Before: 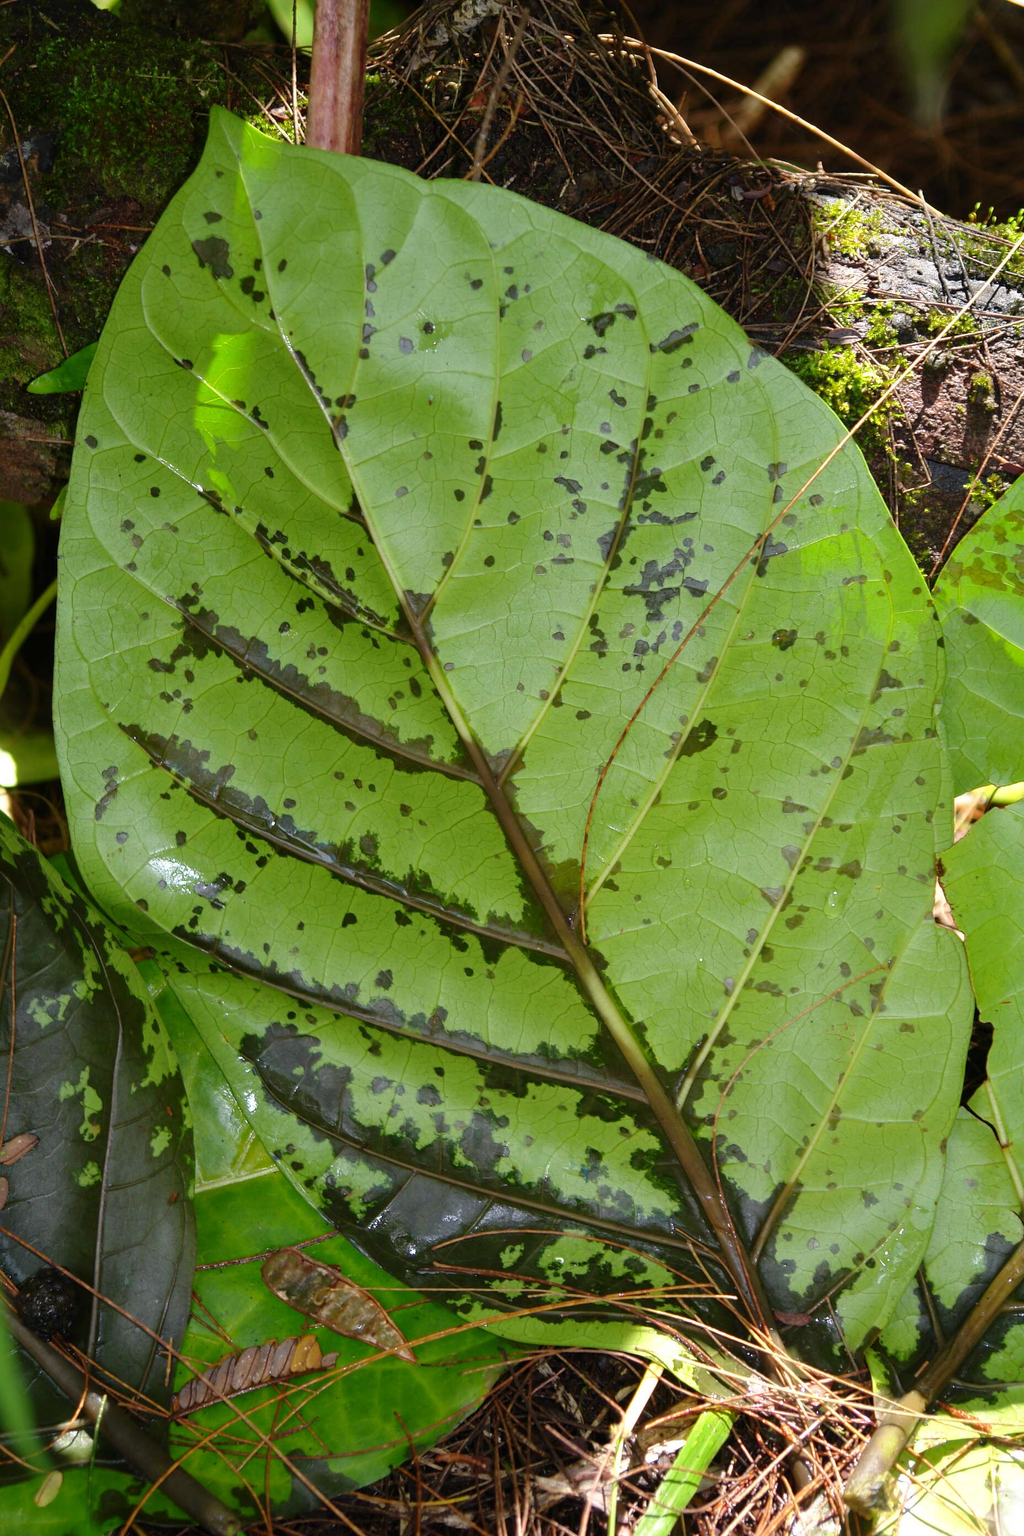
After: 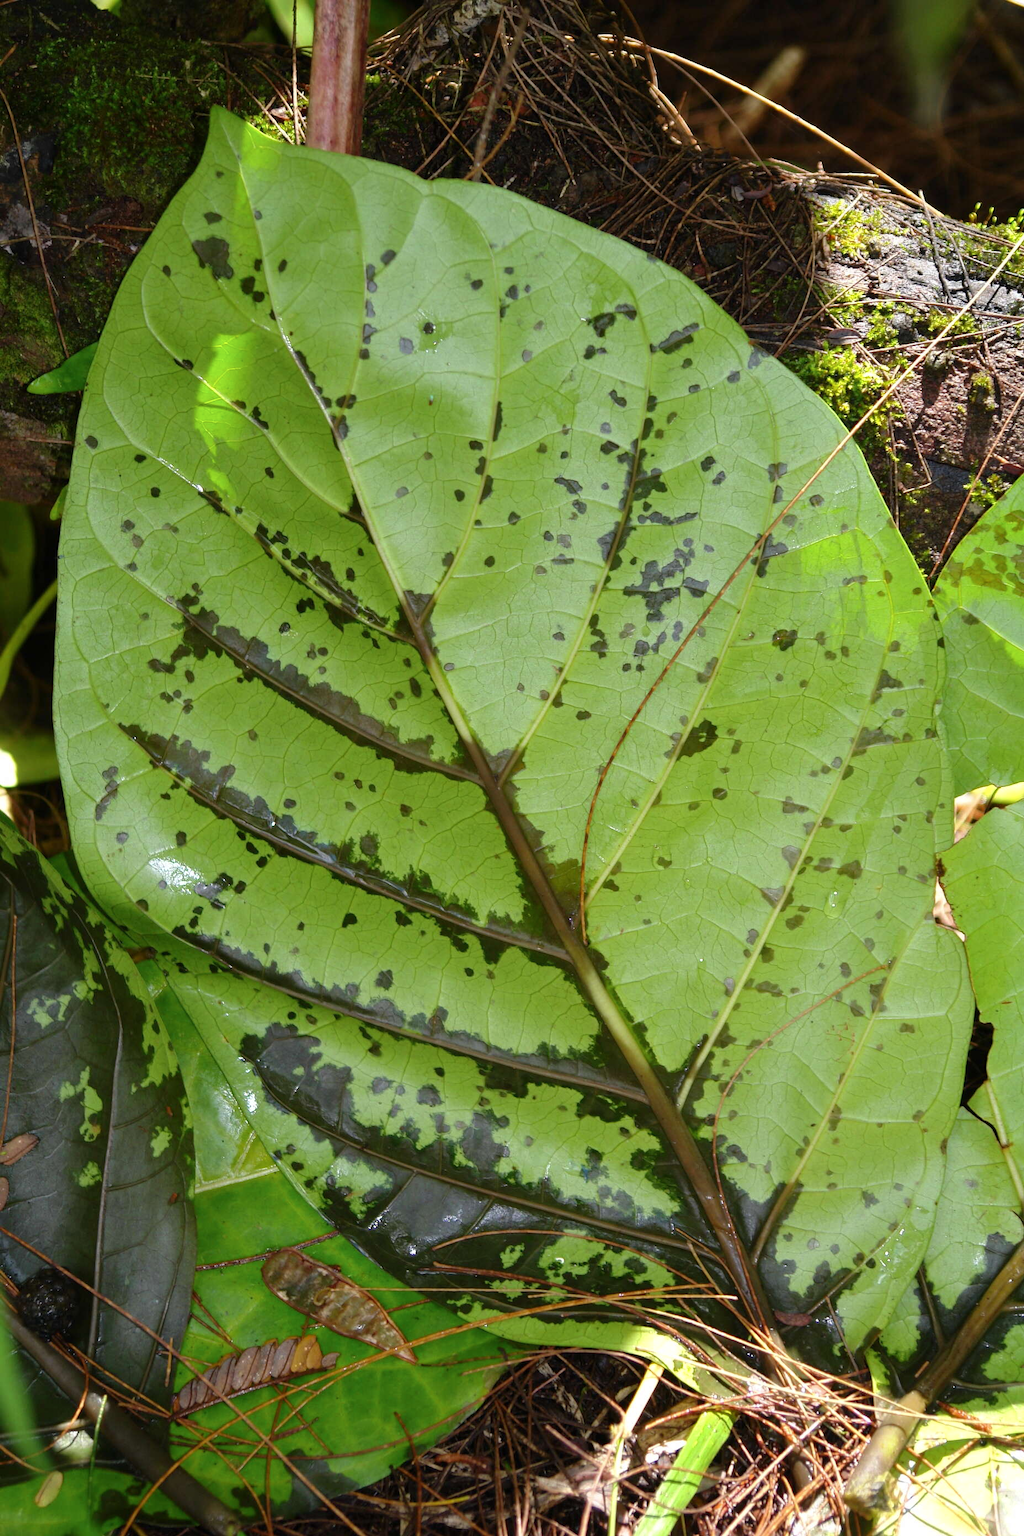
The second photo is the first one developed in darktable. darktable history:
color zones: curves: ch0 [(0.25, 0.5) (0.463, 0.627) (0.484, 0.637) (0.75, 0.5)]
